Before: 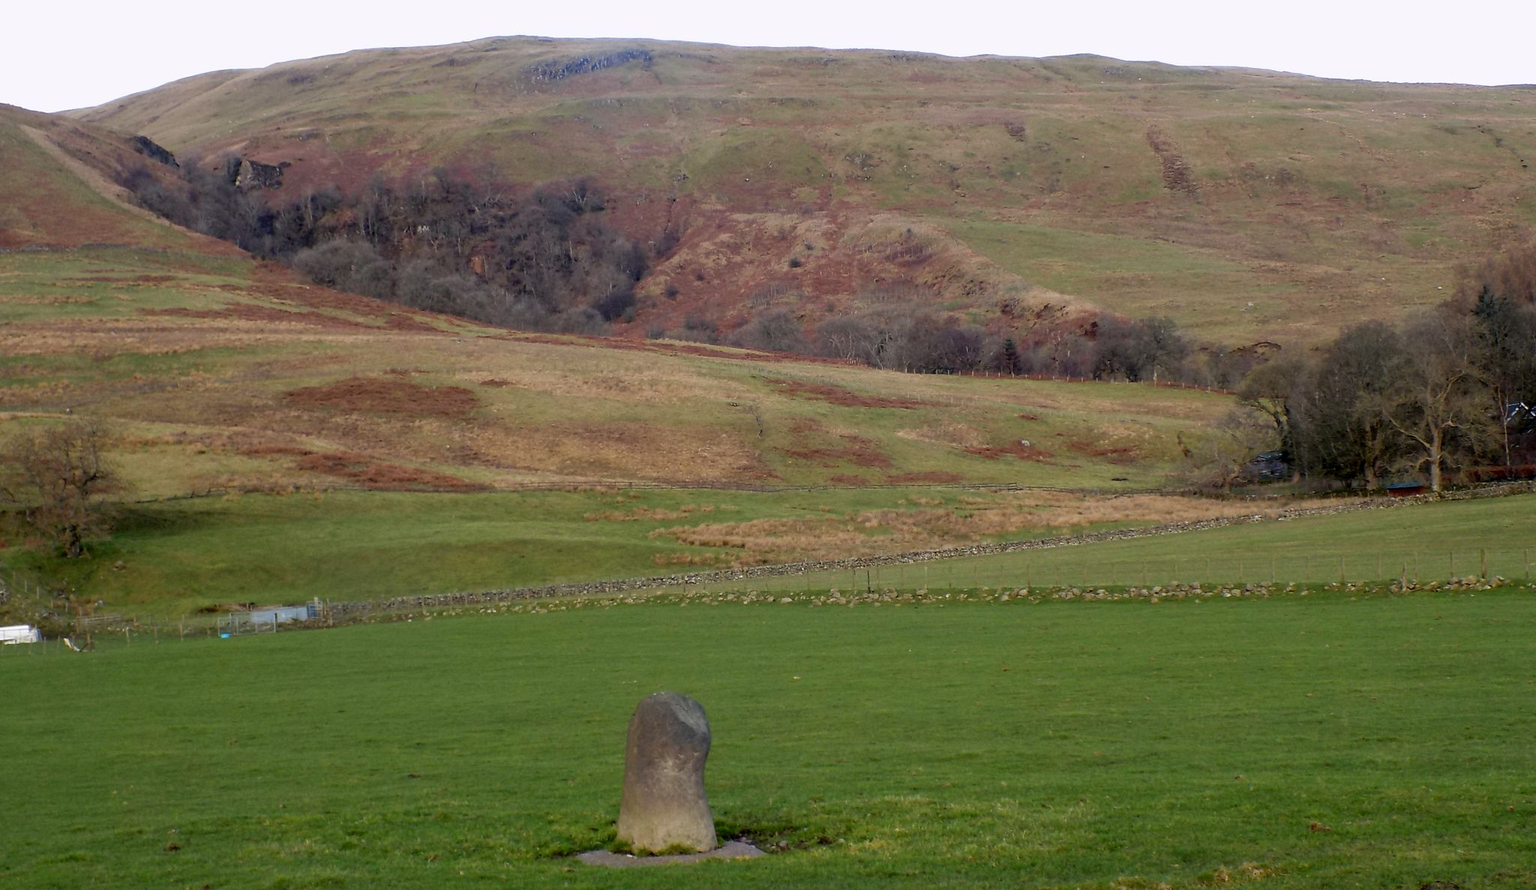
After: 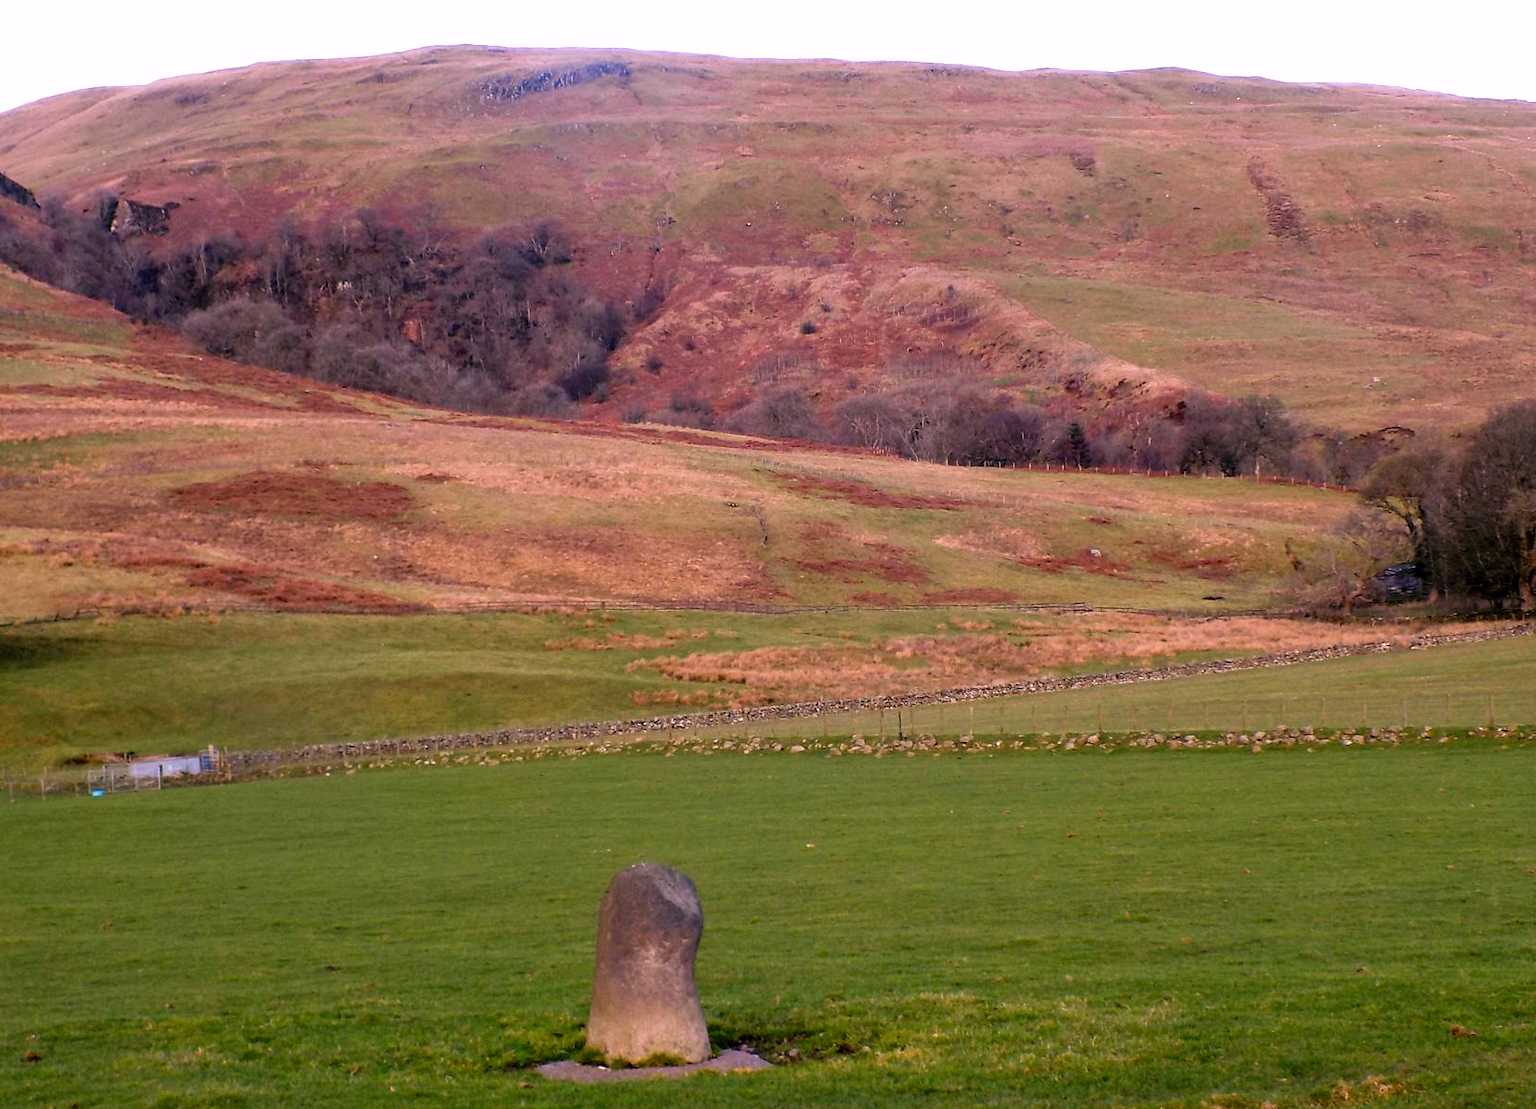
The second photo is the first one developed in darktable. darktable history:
crop and rotate: left 9.597%, right 10.195%
tone curve: curves: ch0 [(0, 0) (0.003, 0.002) (0.011, 0.006) (0.025, 0.014) (0.044, 0.025) (0.069, 0.039) (0.1, 0.056) (0.136, 0.086) (0.177, 0.129) (0.224, 0.183) (0.277, 0.247) (0.335, 0.318) (0.399, 0.395) (0.468, 0.48) (0.543, 0.571) (0.623, 0.668) (0.709, 0.773) (0.801, 0.873) (0.898, 0.978) (1, 1)], preserve colors none
white balance: red 1.188, blue 1.11
